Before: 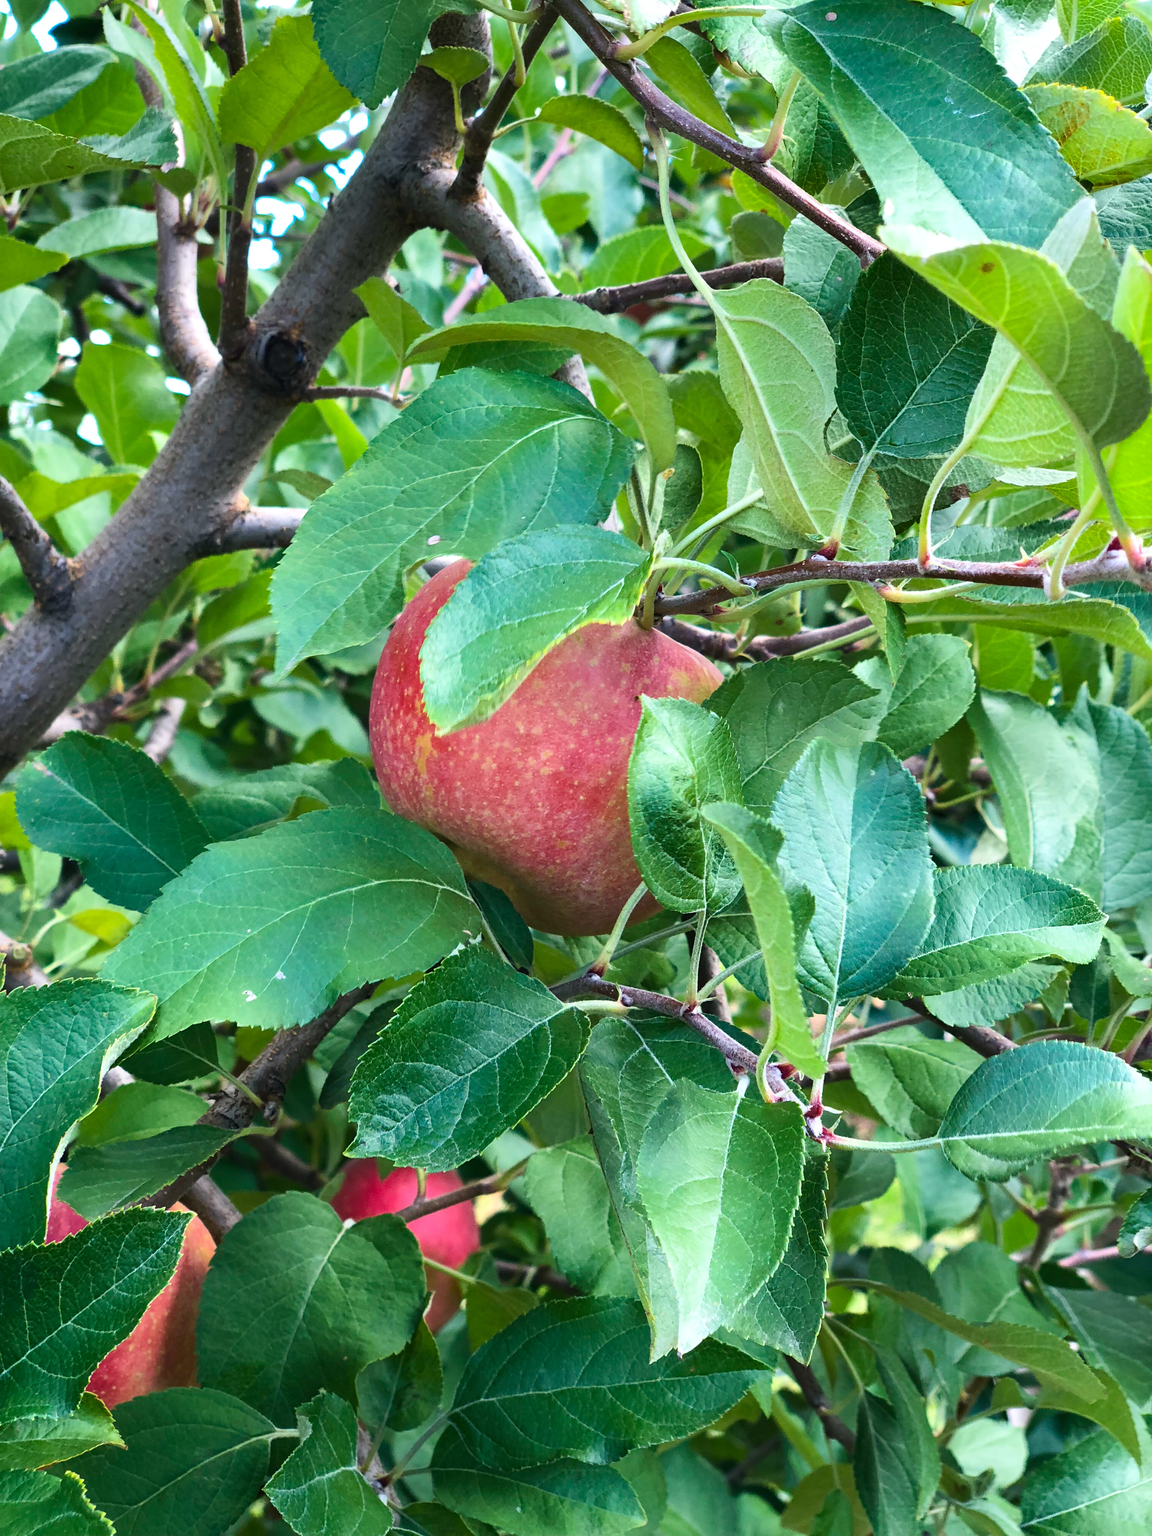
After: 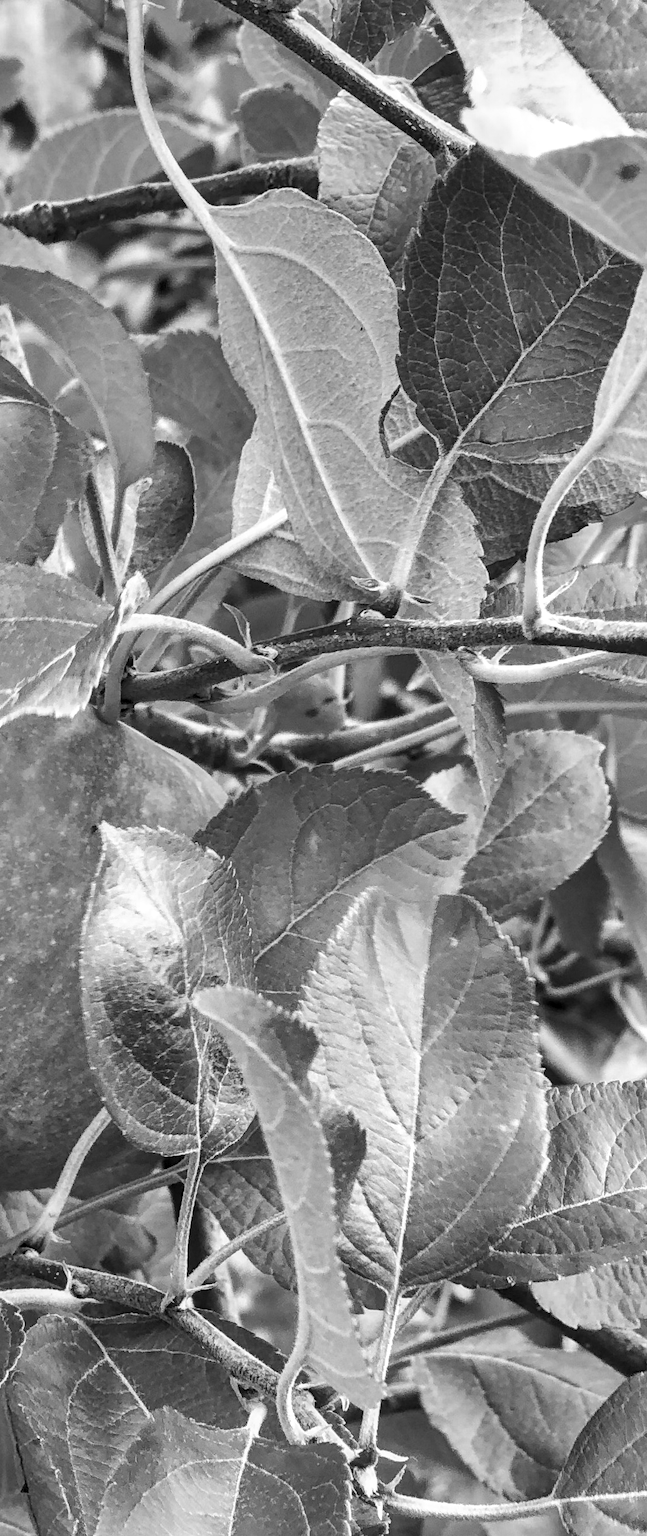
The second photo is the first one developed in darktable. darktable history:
shadows and highlights: shadows 75, highlights -60.85, soften with gaussian
monochrome: on, module defaults
local contrast: on, module defaults
crop and rotate: left 49.936%, top 10.094%, right 13.136%, bottom 24.256%
